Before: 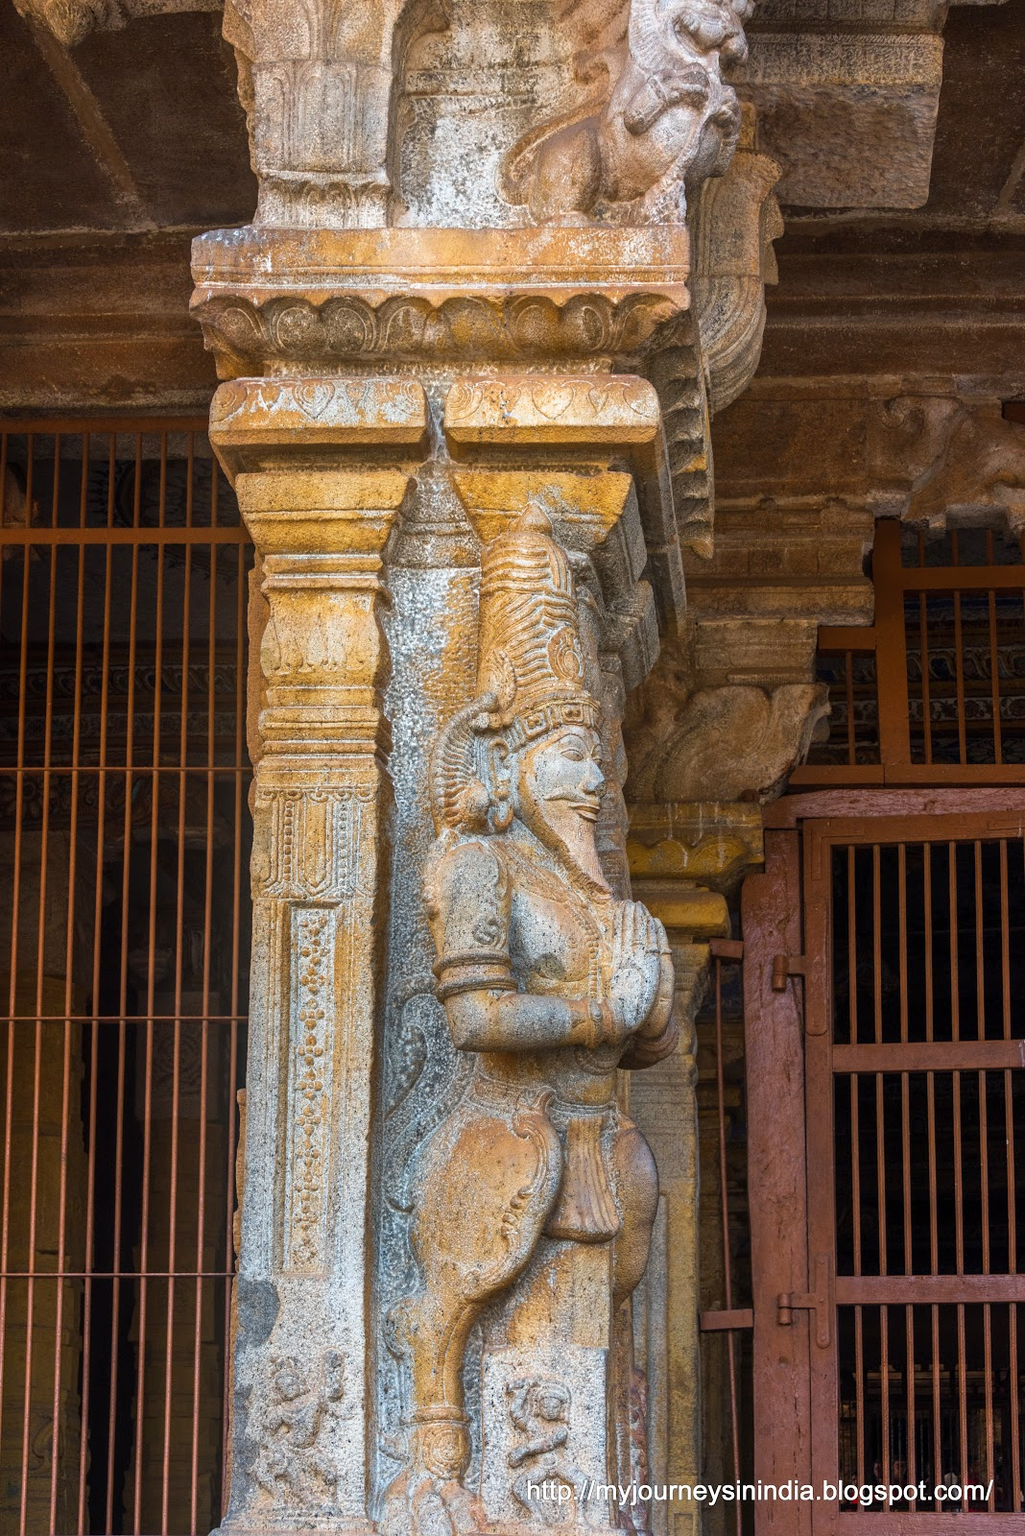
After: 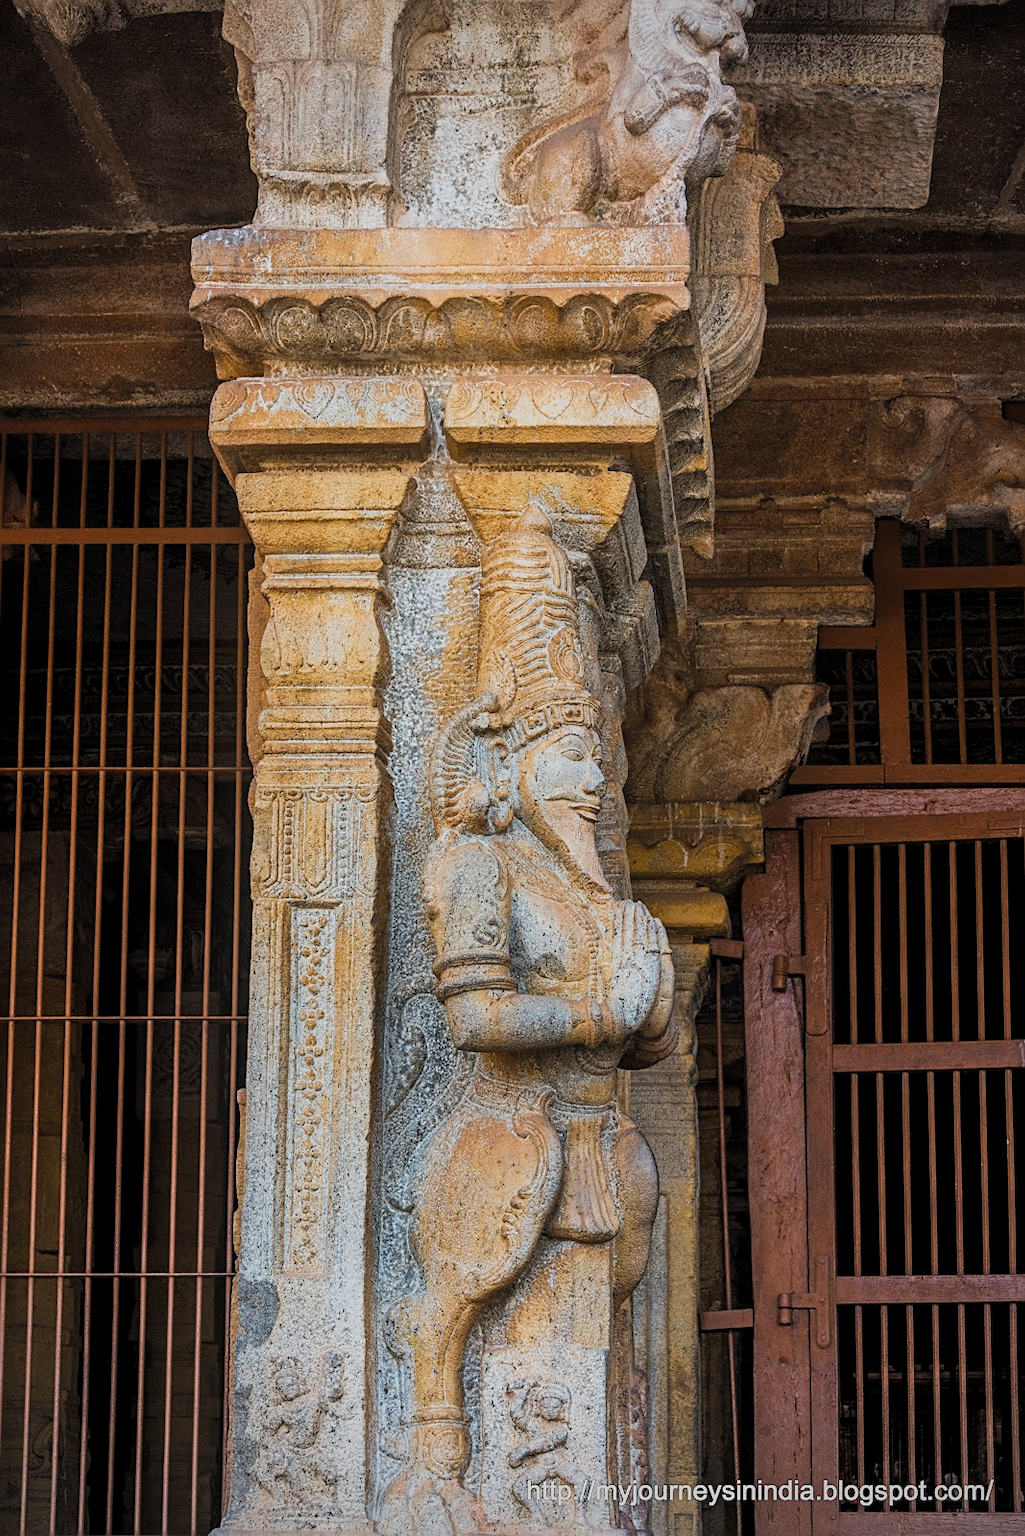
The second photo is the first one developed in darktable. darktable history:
sharpen: radius 2.152, amount 0.388, threshold 0.145
filmic rgb: black relative exposure -7.65 EV, white relative exposure 4.56 EV, hardness 3.61, contrast 1.055, color science v5 (2021), contrast in shadows safe, contrast in highlights safe
vignetting: unbound false
levels: levels [0.016, 0.492, 0.969]
